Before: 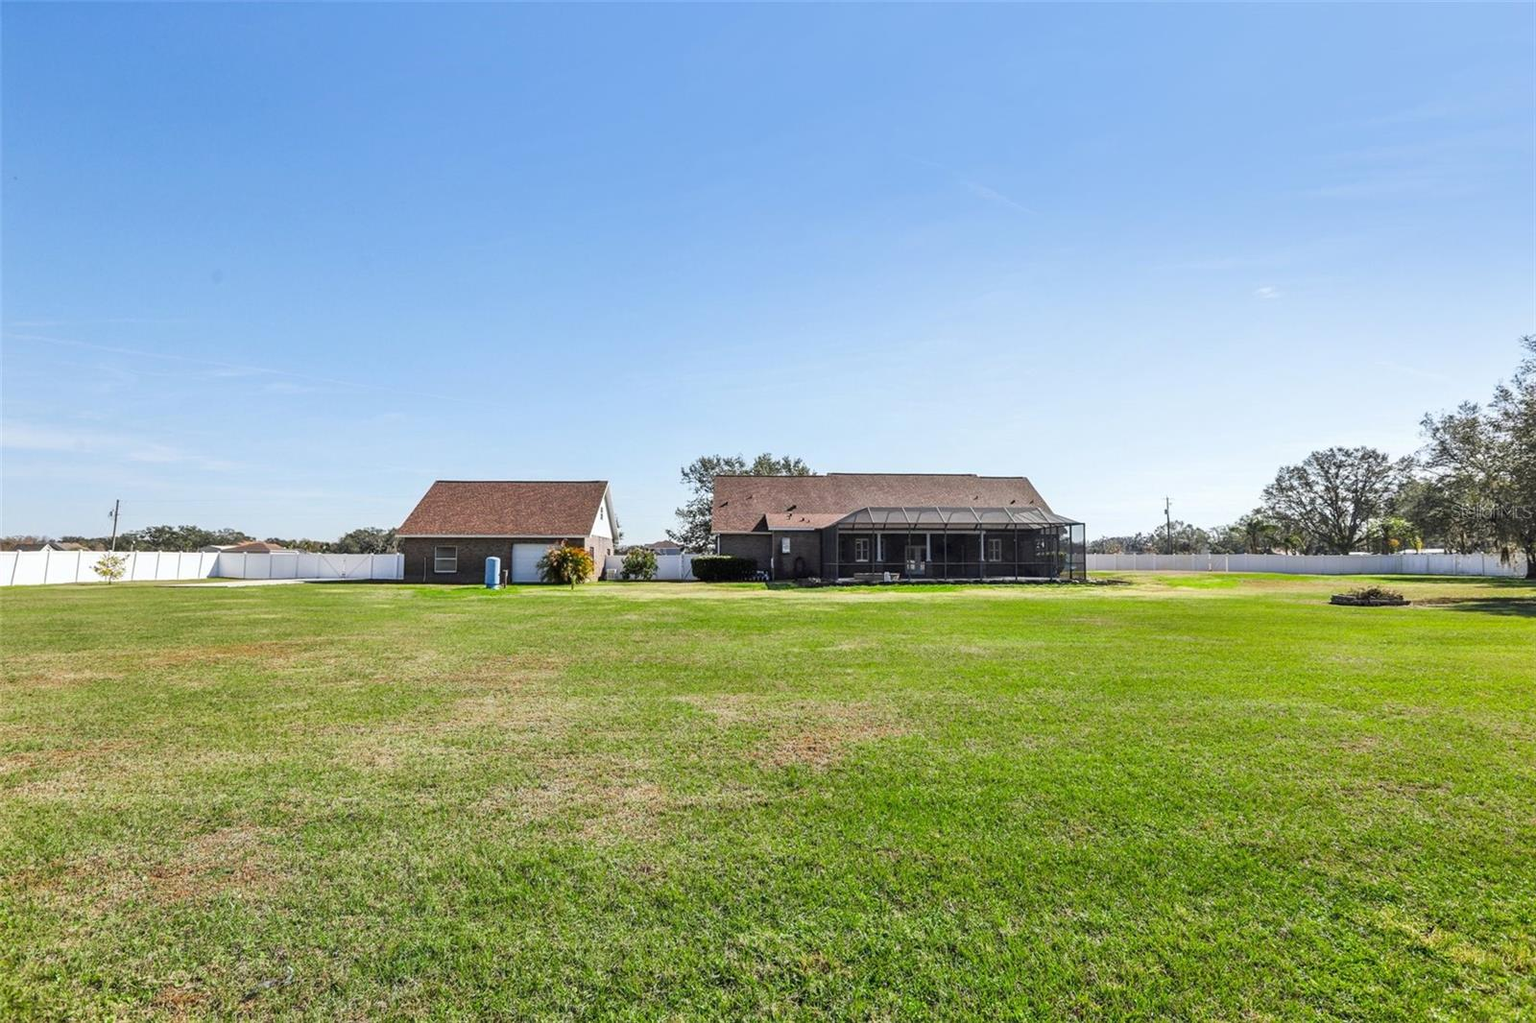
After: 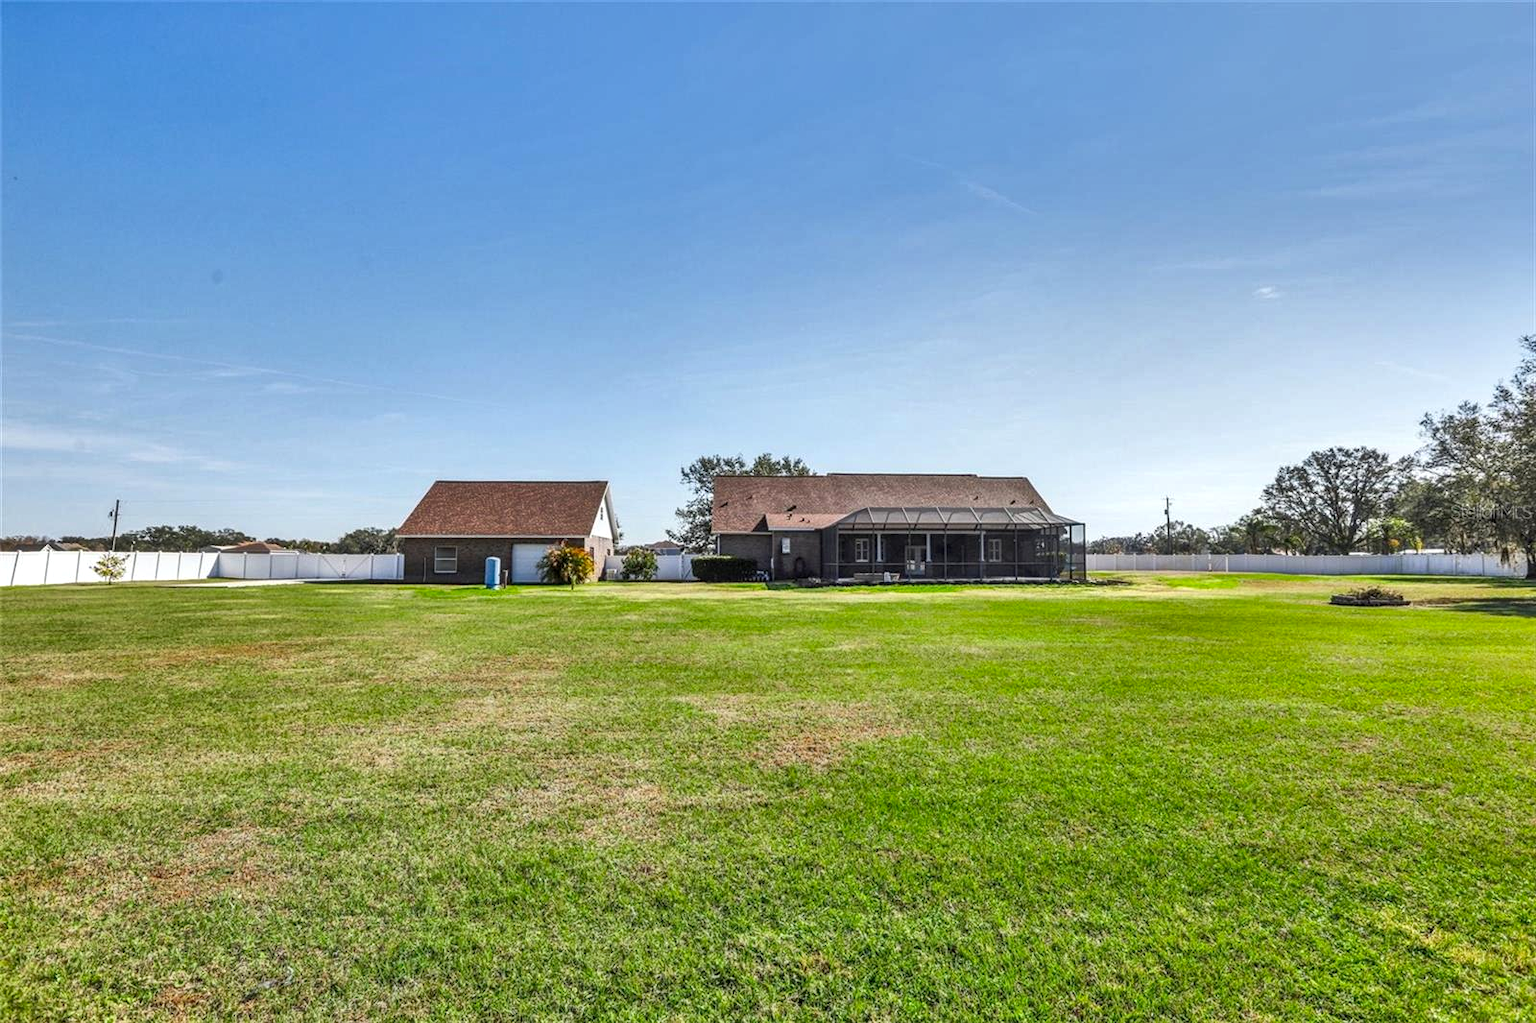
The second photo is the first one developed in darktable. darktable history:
tone equalizer: on, module defaults
shadows and highlights: shadows 59.07, highlights -60.27, highlights color adjustment 0.424%, soften with gaussian
contrast brightness saturation: contrast 0.031, brightness 0.064, saturation 0.128
local contrast: on, module defaults
